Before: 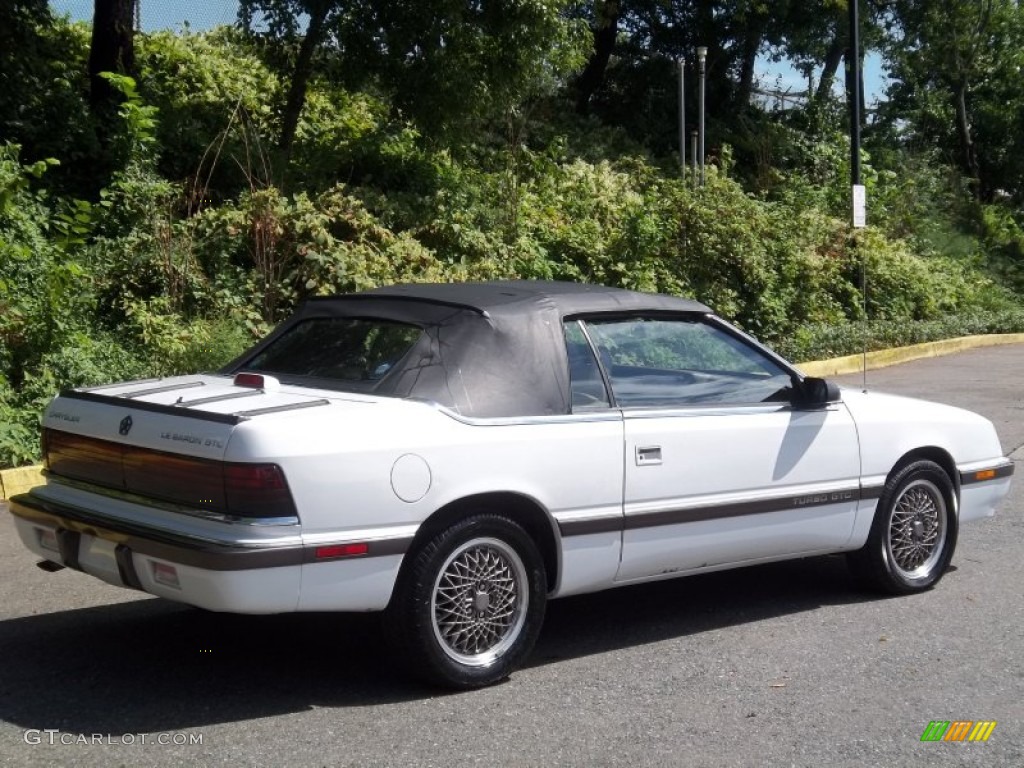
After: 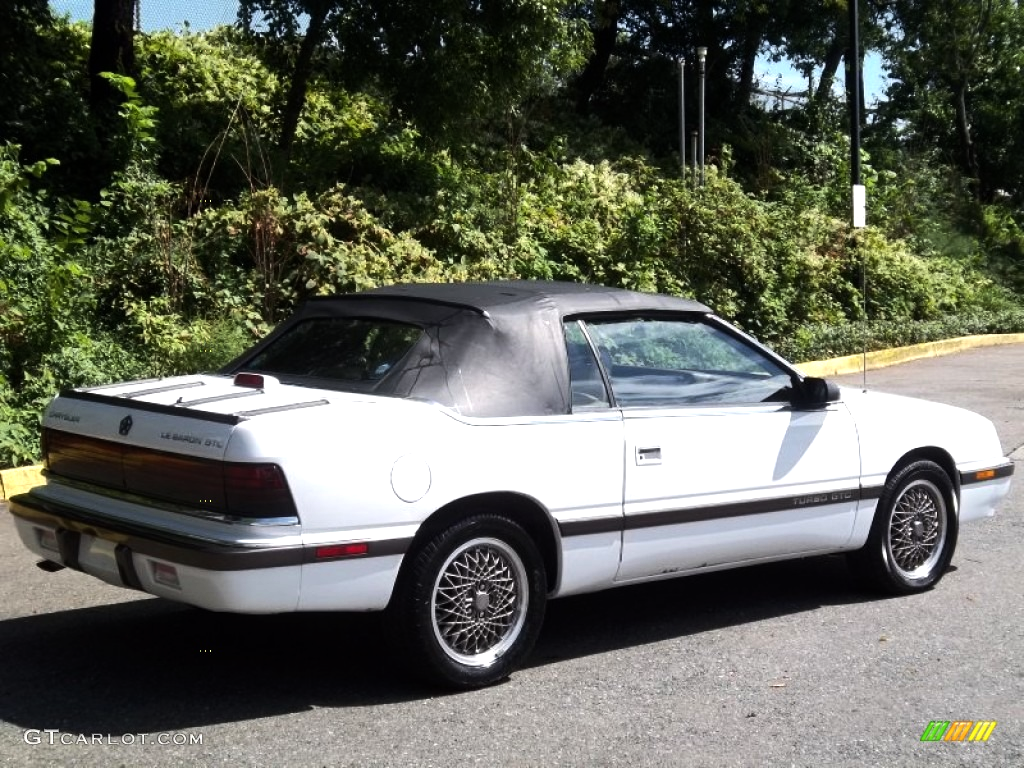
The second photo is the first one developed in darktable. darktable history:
tone equalizer: -8 EV -0.733 EV, -7 EV -0.716 EV, -6 EV -0.604 EV, -5 EV -0.418 EV, -3 EV 0.404 EV, -2 EV 0.6 EV, -1 EV 0.685 EV, +0 EV 0.765 EV, edges refinement/feathering 500, mask exposure compensation -1.57 EV, preserve details no
